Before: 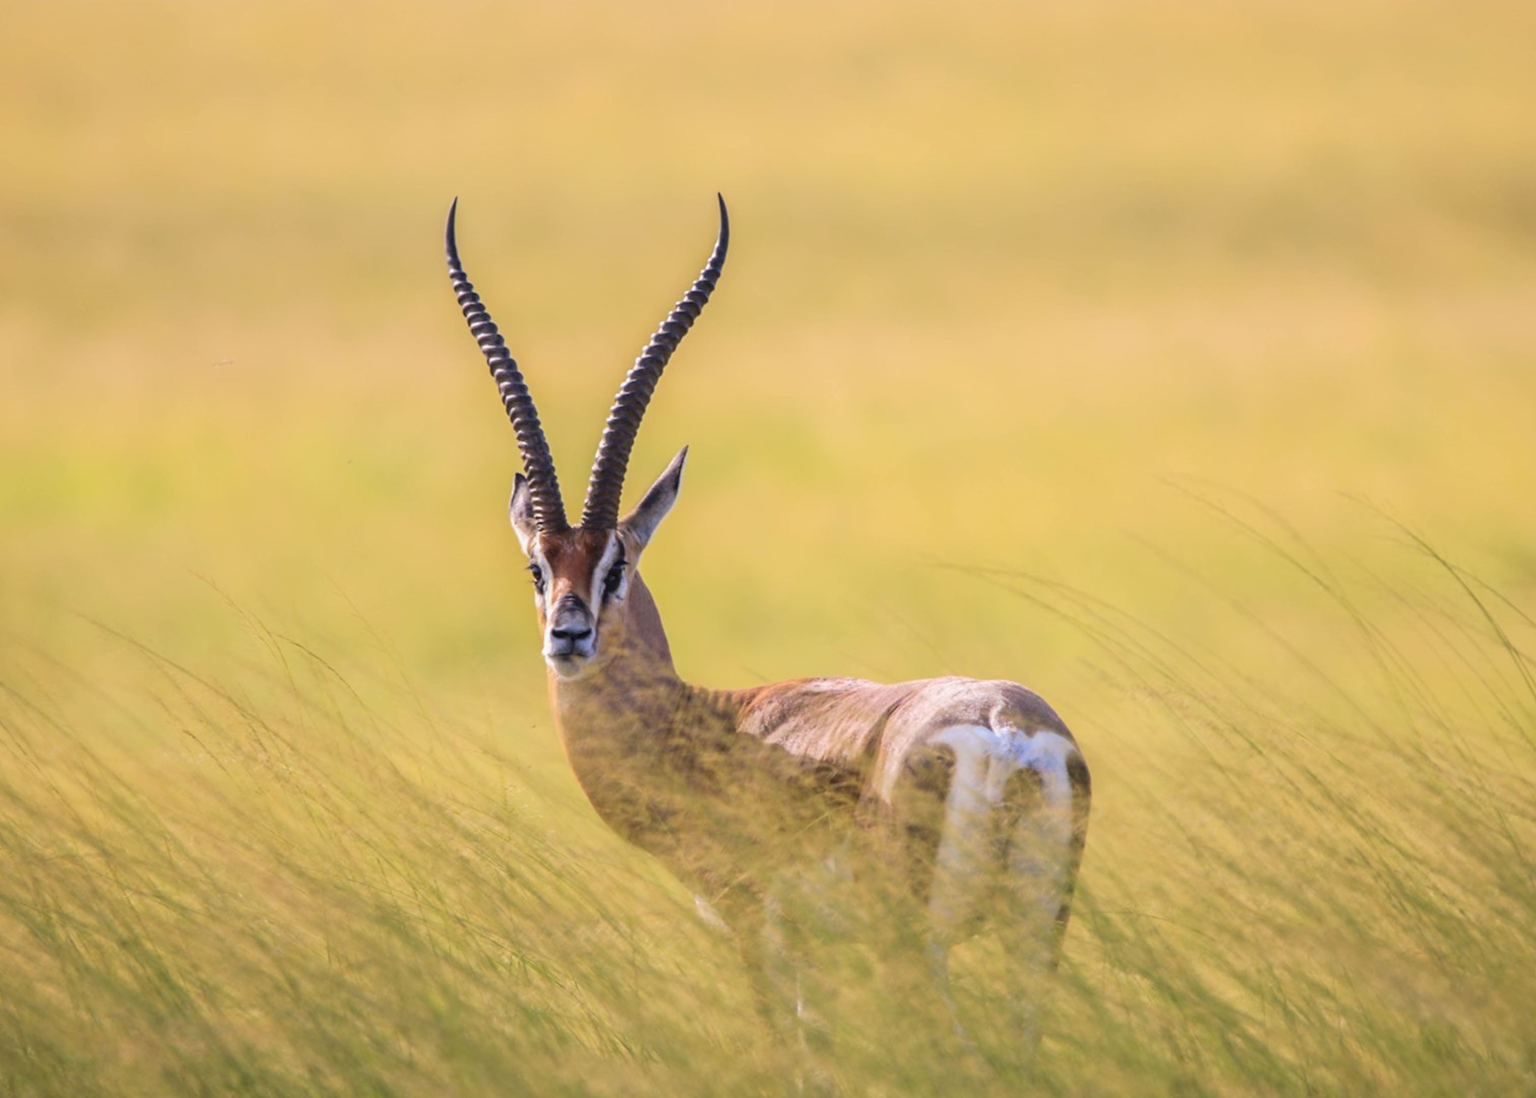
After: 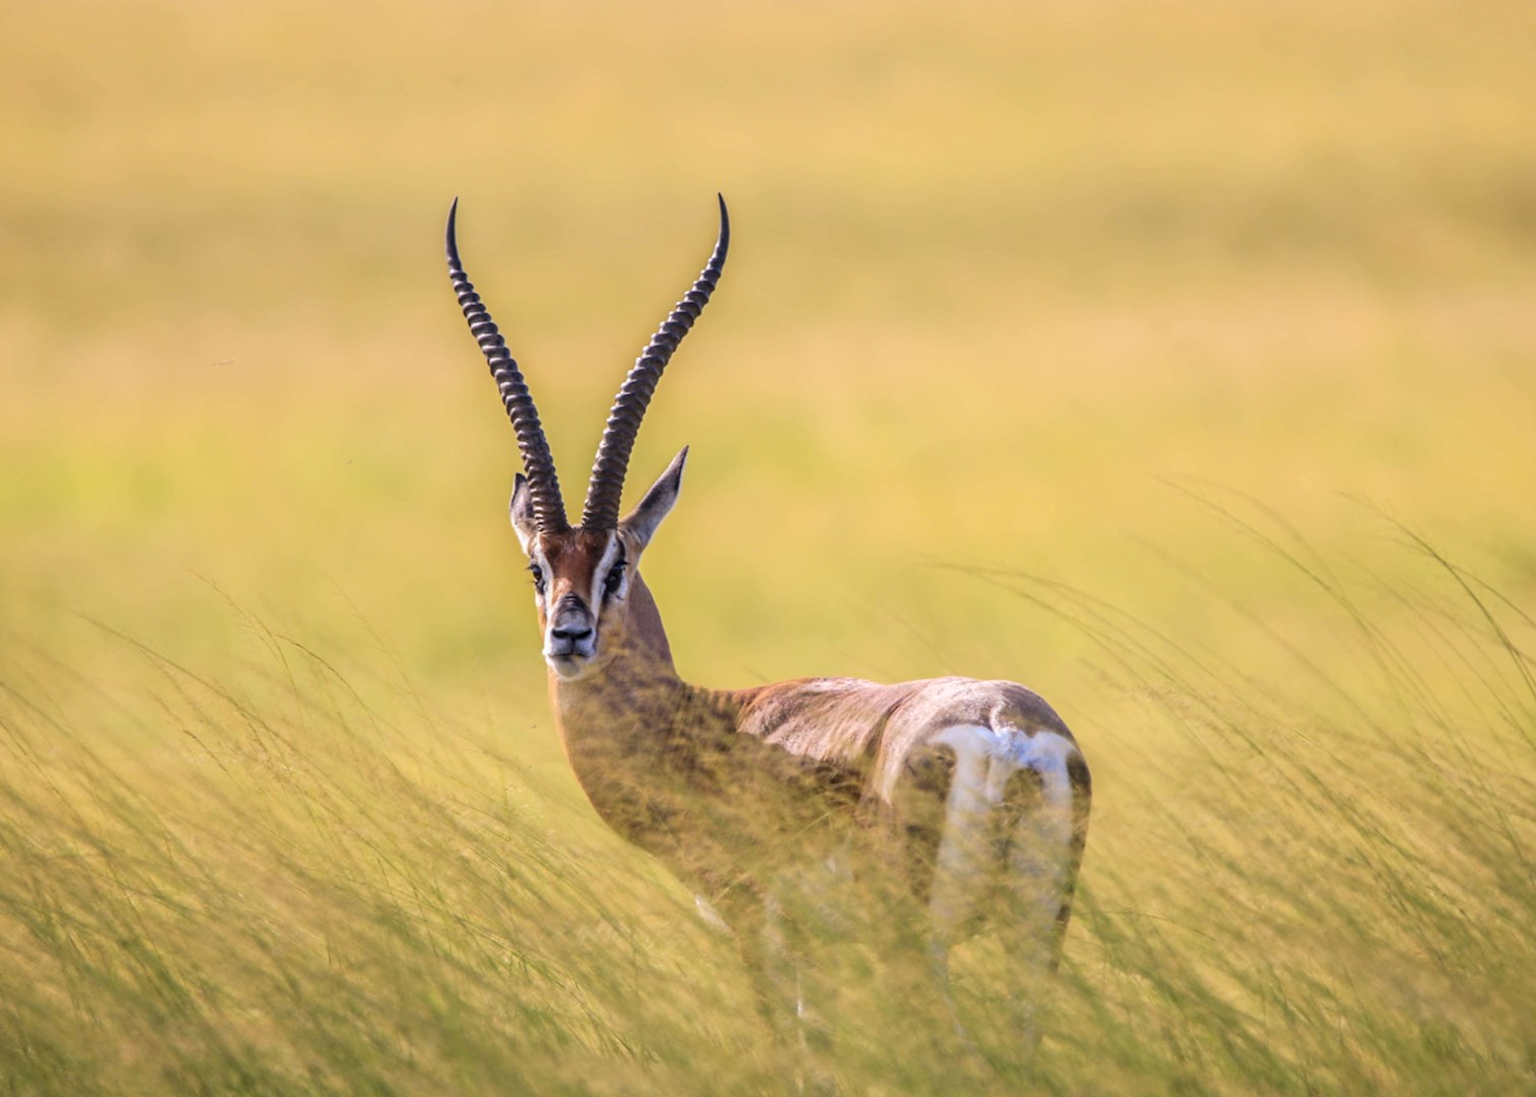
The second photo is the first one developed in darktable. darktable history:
local contrast: on, module defaults
color calibration: illuminant same as pipeline (D50), adaptation none (bypass), x 0.333, y 0.334, temperature 5020.61 K, saturation algorithm version 1 (2020)
